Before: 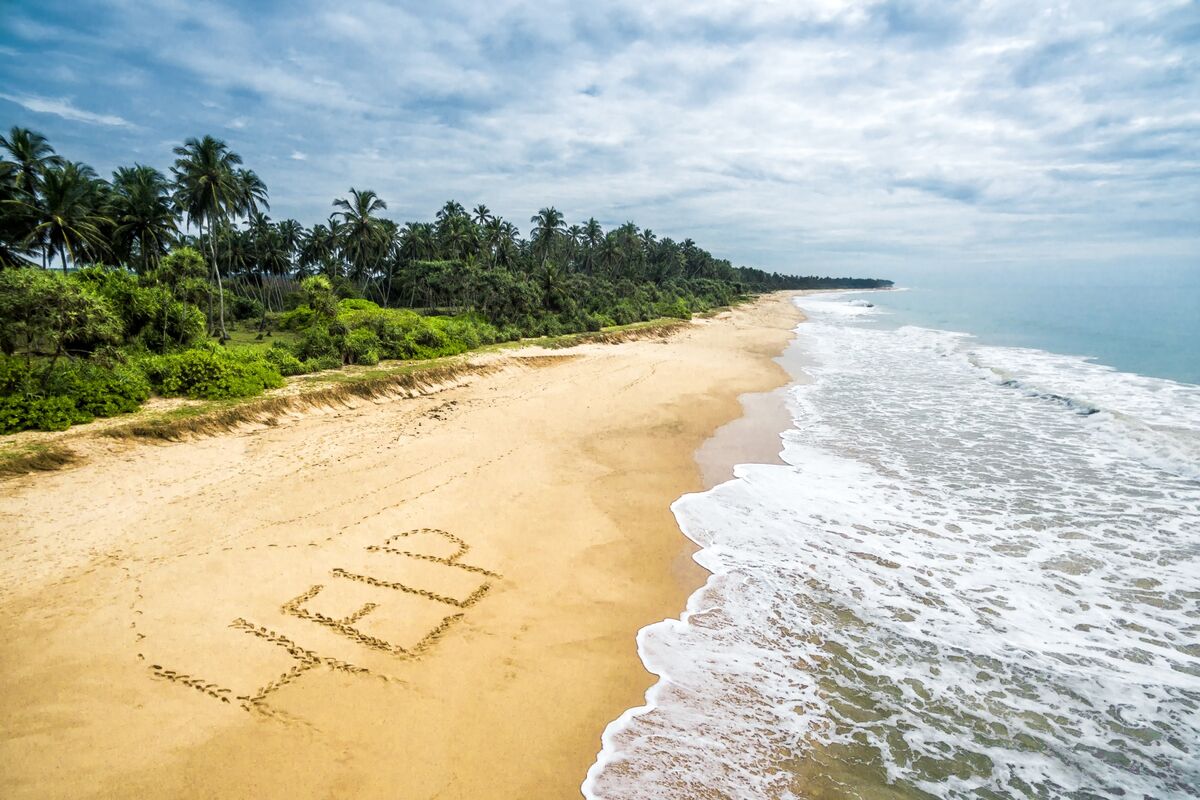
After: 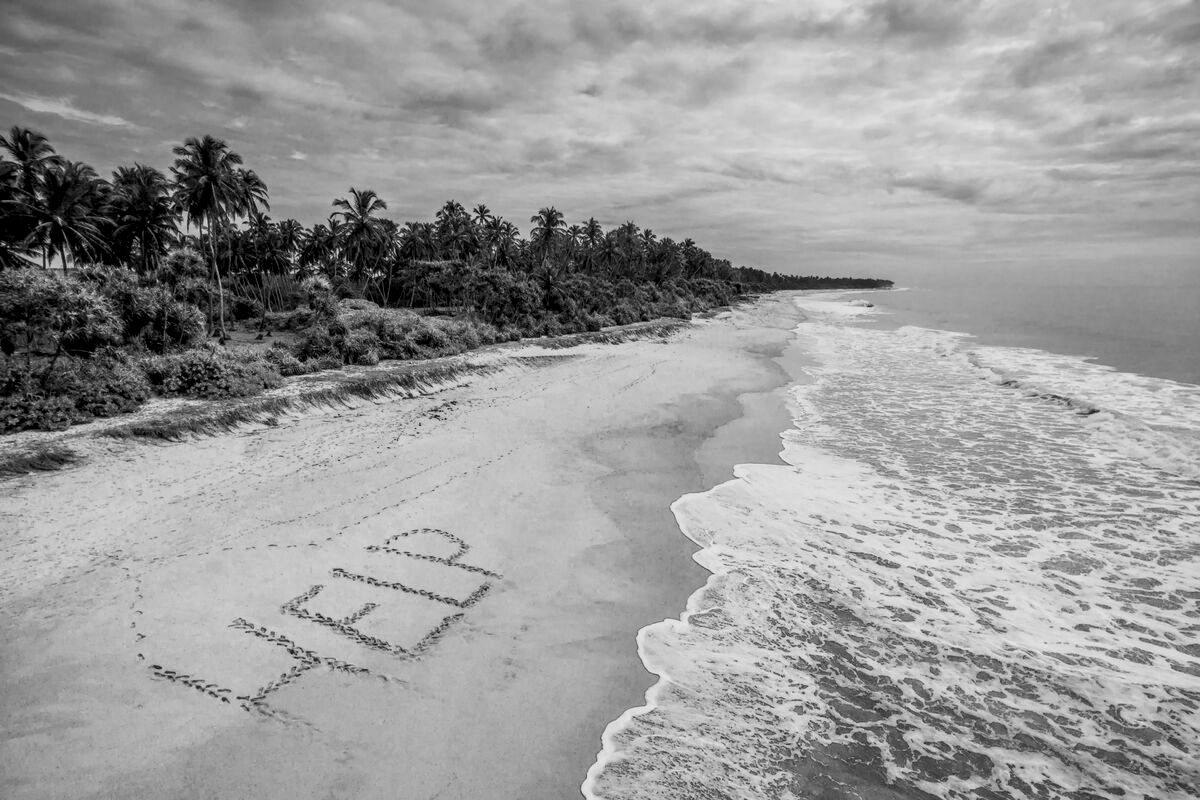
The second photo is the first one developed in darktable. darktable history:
exposure: exposure -0.582 EV, compensate highlight preservation false
tone equalizer: on, module defaults
contrast brightness saturation: saturation -0.05
local contrast: highlights 61%, detail 143%, midtone range 0.428
monochrome: on, module defaults
